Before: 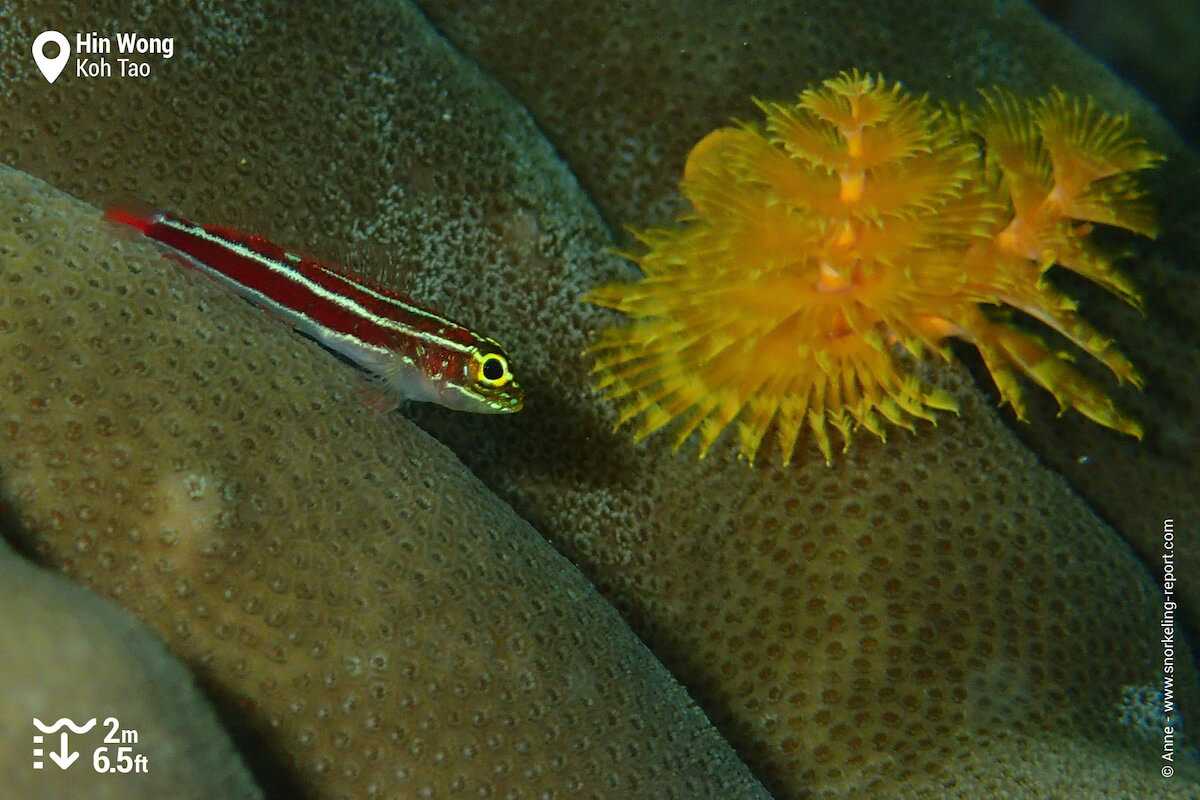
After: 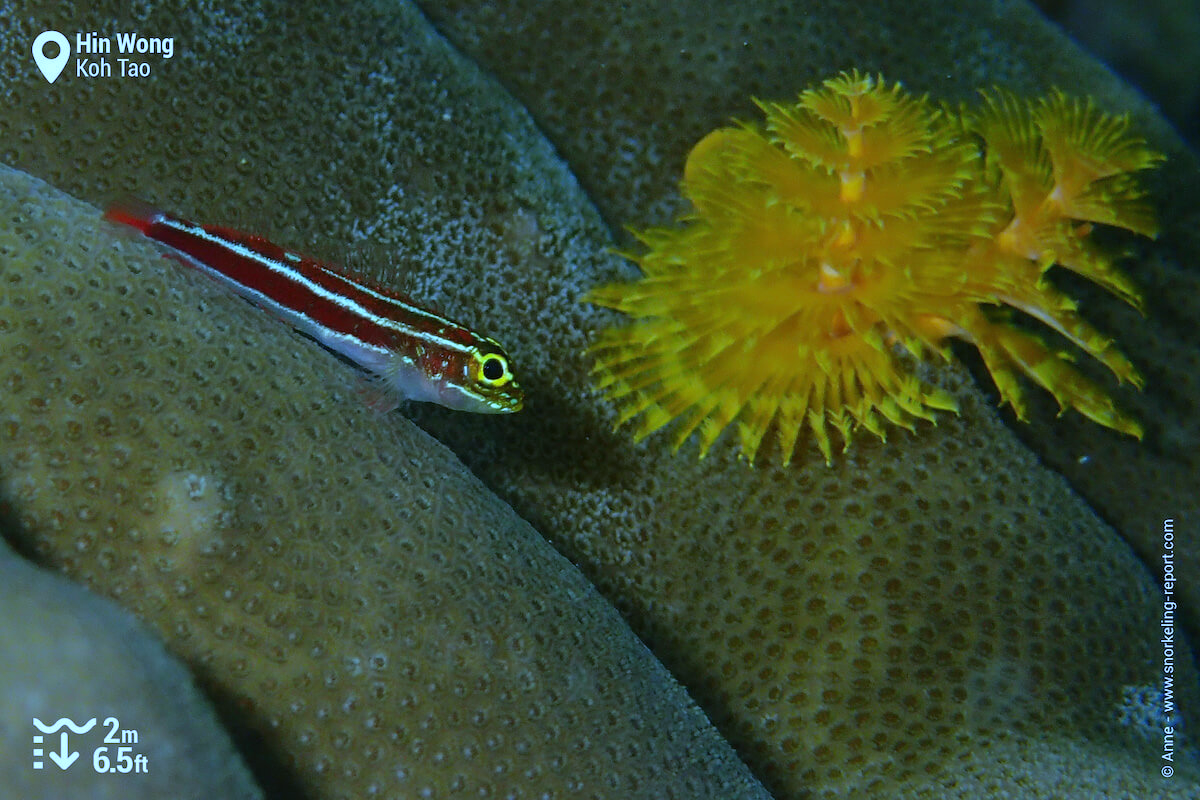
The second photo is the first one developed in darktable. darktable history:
shadows and highlights: shadows 25, highlights -25
color balance: mode lift, gamma, gain (sRGB), lift [1, 0.99, 1.01, 0.992], gamma [1, 1.037, 0.974, 0.963]
white balance: red 0.766, blue 1.537
